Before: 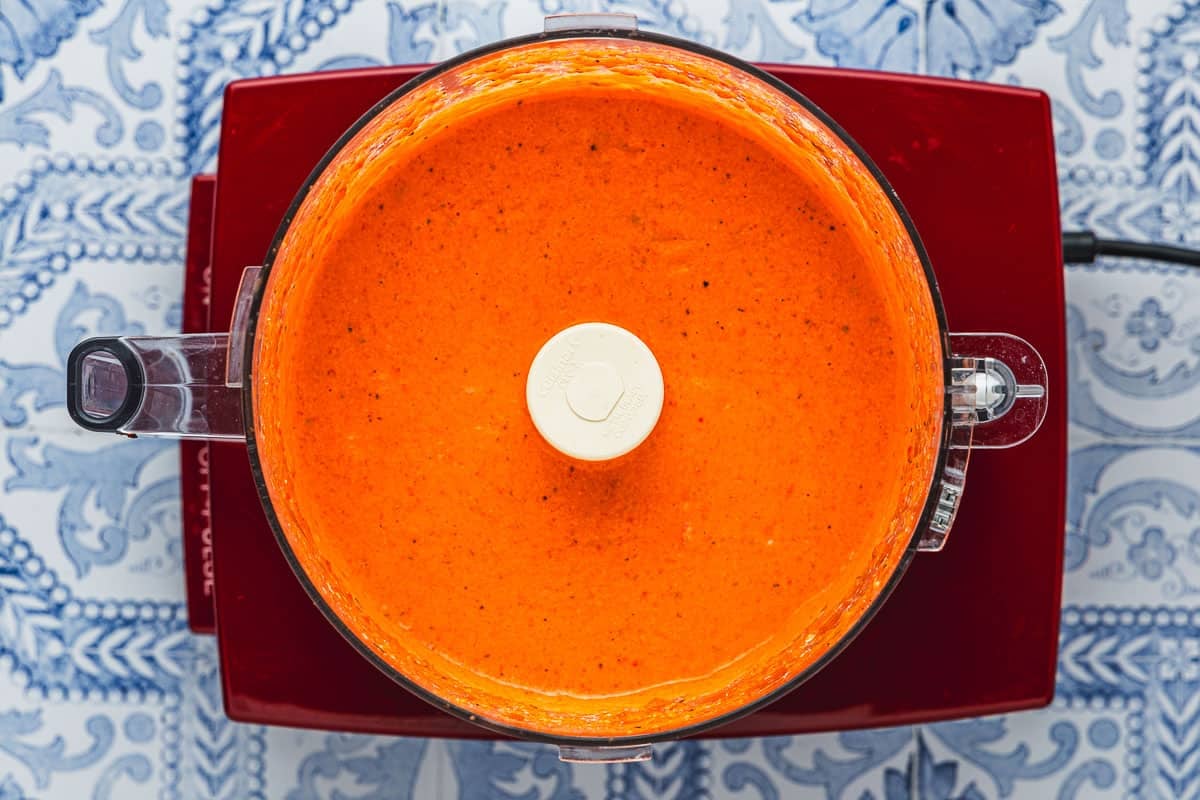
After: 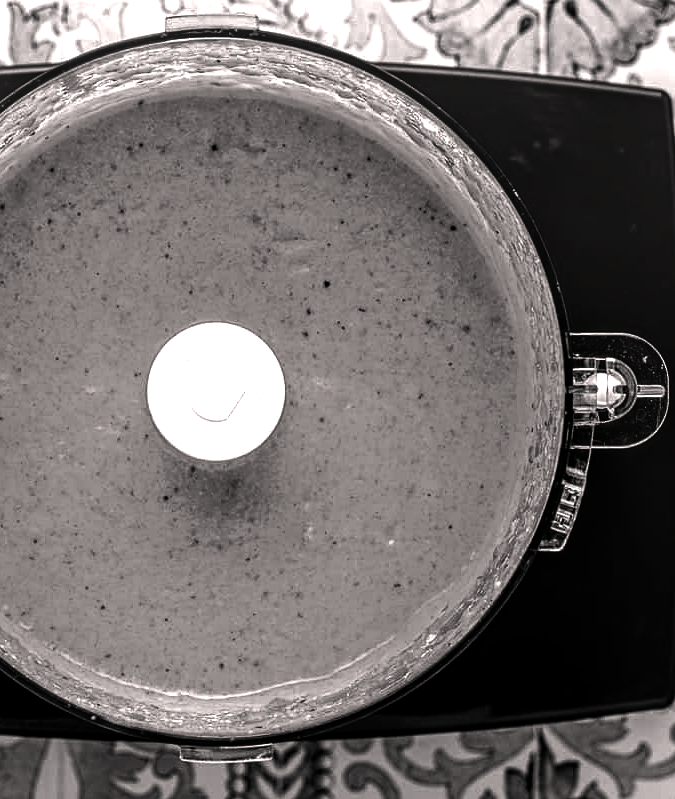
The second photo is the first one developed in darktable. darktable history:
local contrast: on, module defaults
sharpen: radius 1.233, amount 0.296, threshold 0.173
base curve: curves: ch0 [(0, 0) (0.073, 0.04) (0.157, 0.139) (0.492, 0.492) (0.758, 0.758) (1, 1)]
crop: left 31.599%, top 0.021%, right 11.812%
color correction: highlights a* 3.34, highlights b* 1.85, saturation 1.25
exposure: black level correction 0, exposure 0.698 EV, compensate exposure bias true, compensate highlight preservation false
contrast brightness saturation: contrast -0.033, brightness -0.578, saturation -0.996
